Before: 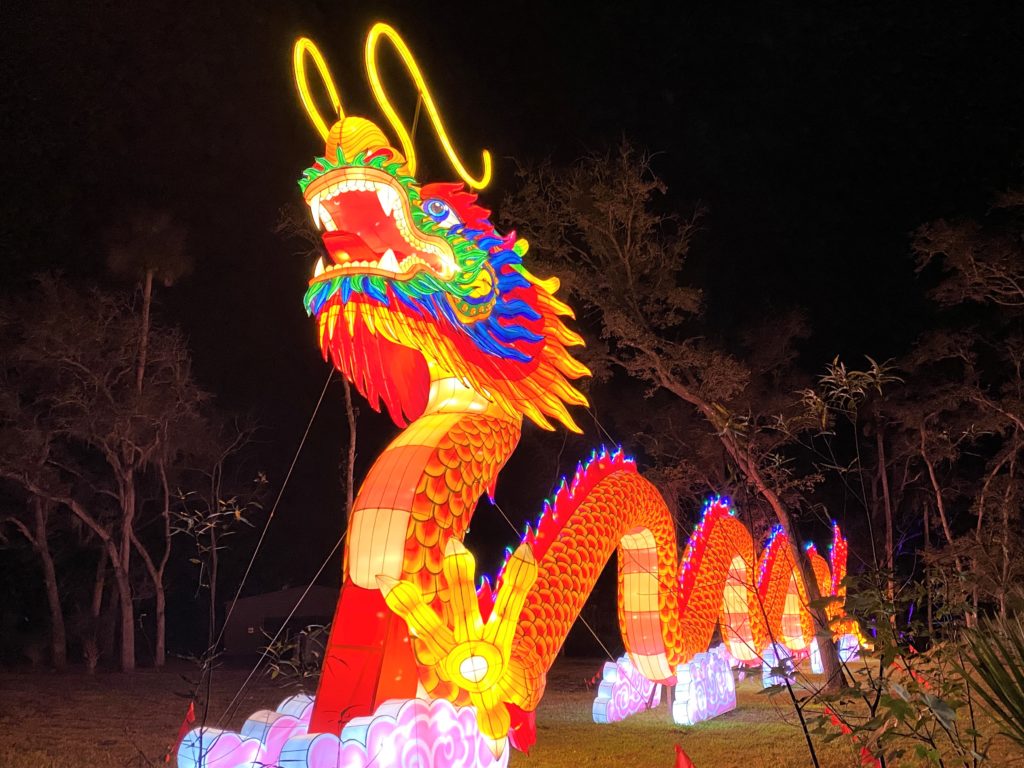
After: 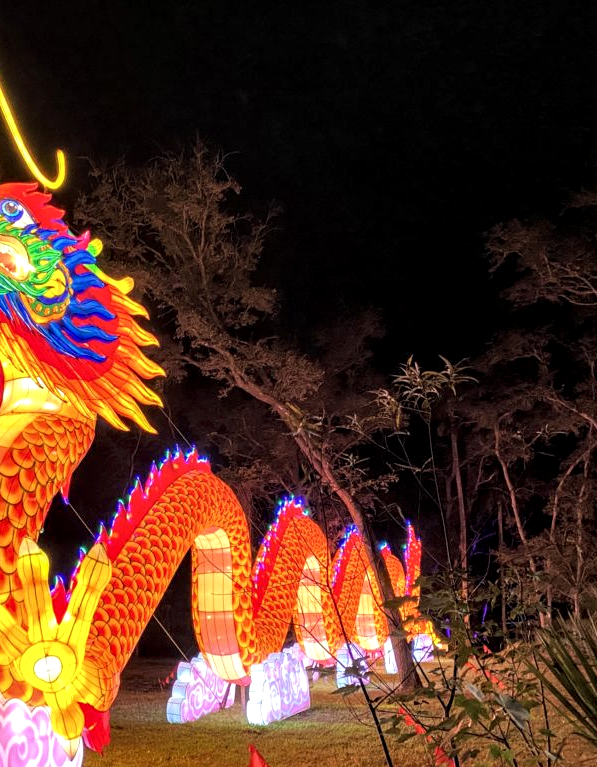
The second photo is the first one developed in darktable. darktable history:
local contrast: highlights 58%, detail 147%
crop: left 41.607%
